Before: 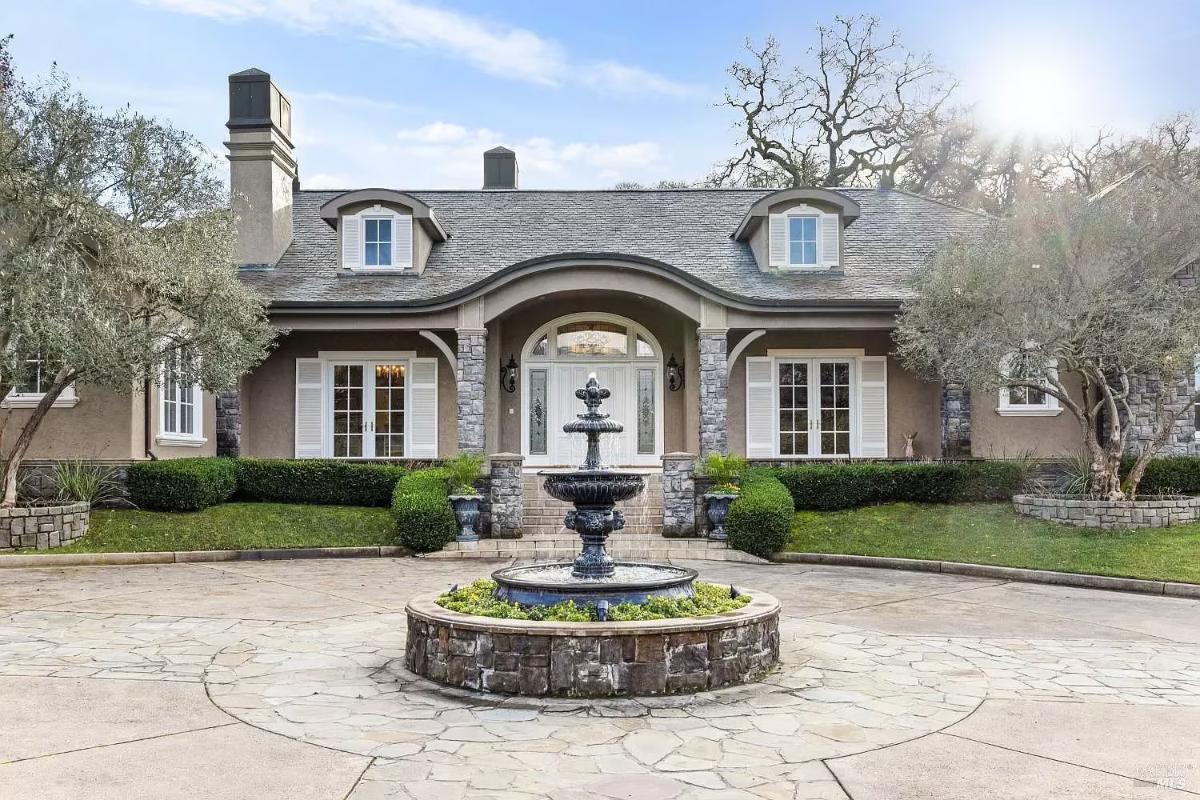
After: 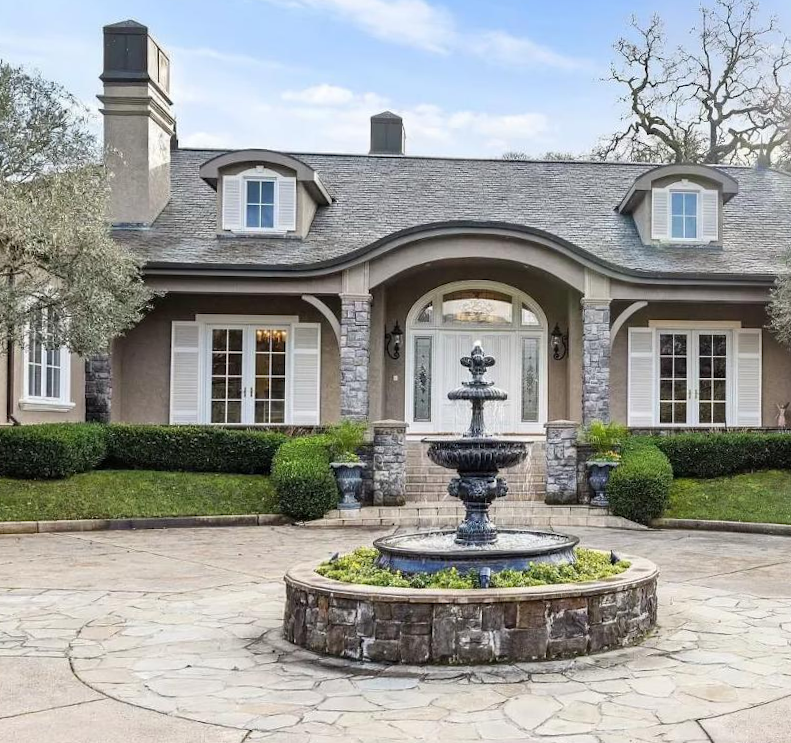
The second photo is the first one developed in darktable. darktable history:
crop and rotate: left 12.648%, right 20.685%
rotate and perspective: rotation 0.679°, lens shift (horizontal) 0.136, crop left 0.009, crop right 0.991, crop top 0.078, crop bottom 0.95
